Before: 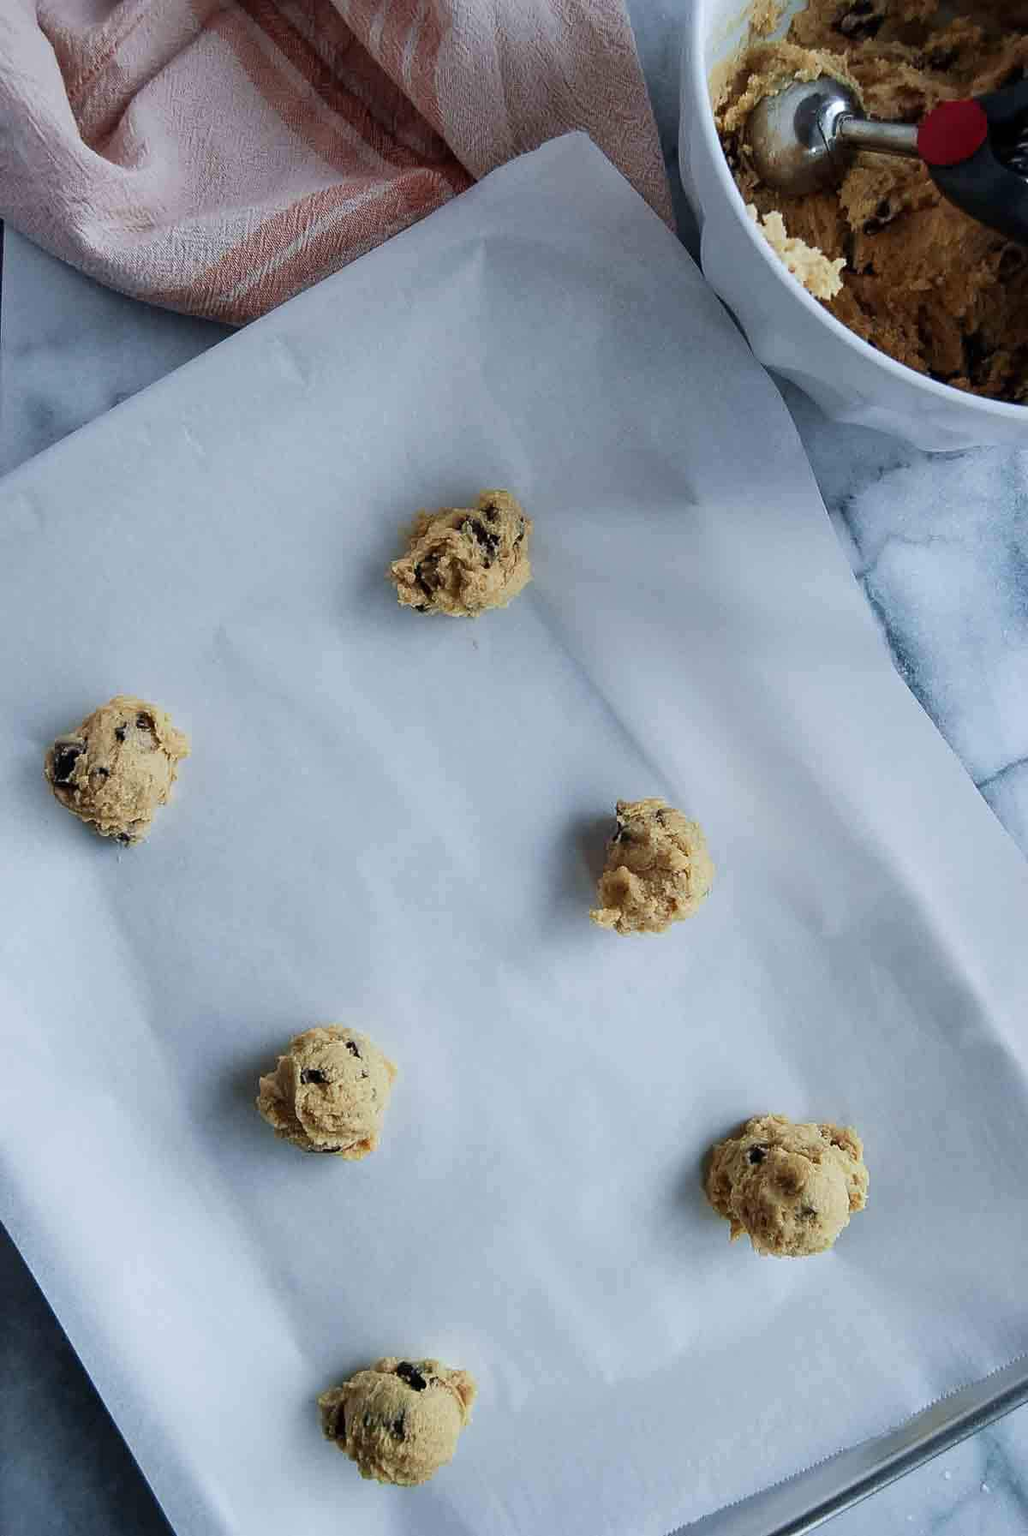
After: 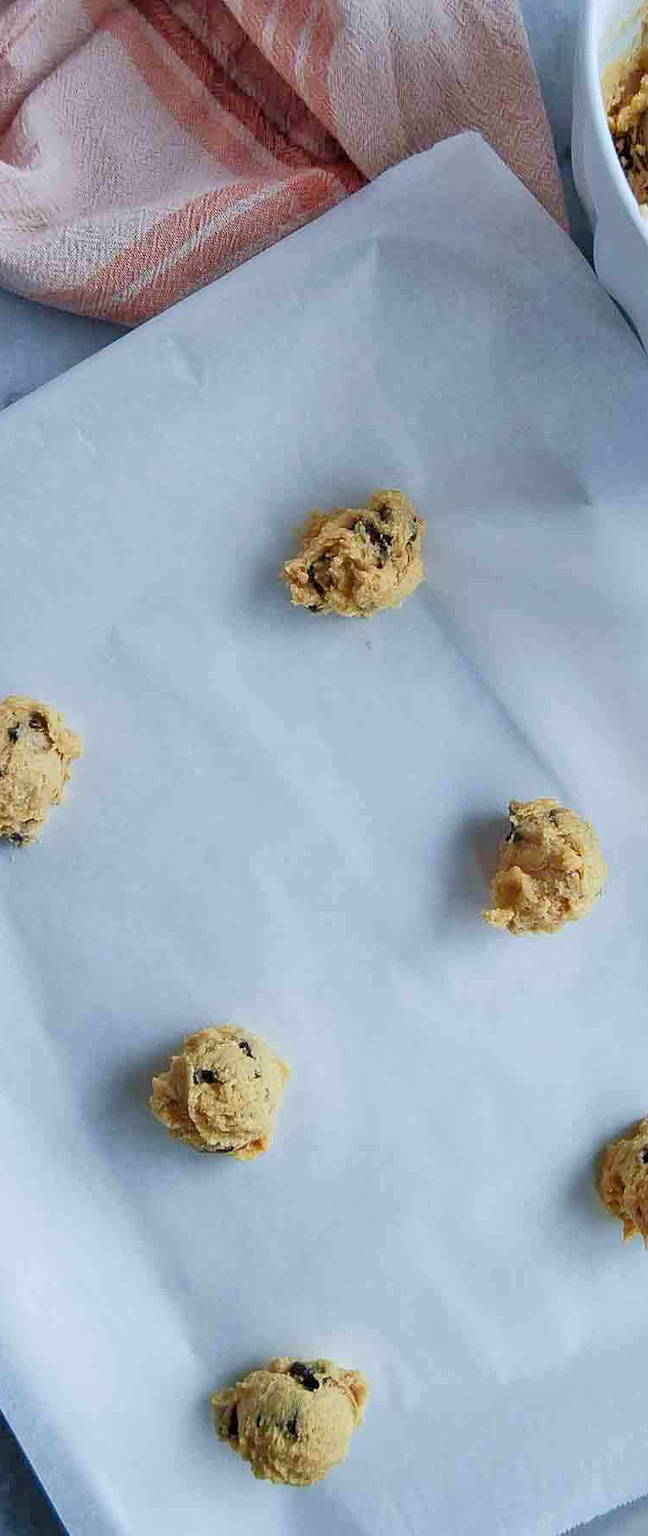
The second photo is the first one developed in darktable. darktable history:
crop: left 10.475%, right 26.421%
tone equalizer: -7 EV 0.143 EV, -6 EV 0.569 EV, -5 EV 1.11 EV, -4 EV 1.36 EV, -3 EV 1.12 EV, -2 EV 0.6 EV, -1 EV 0.15 EV
contrast brightness saturation: contrast 0.083, saturation 0.198
